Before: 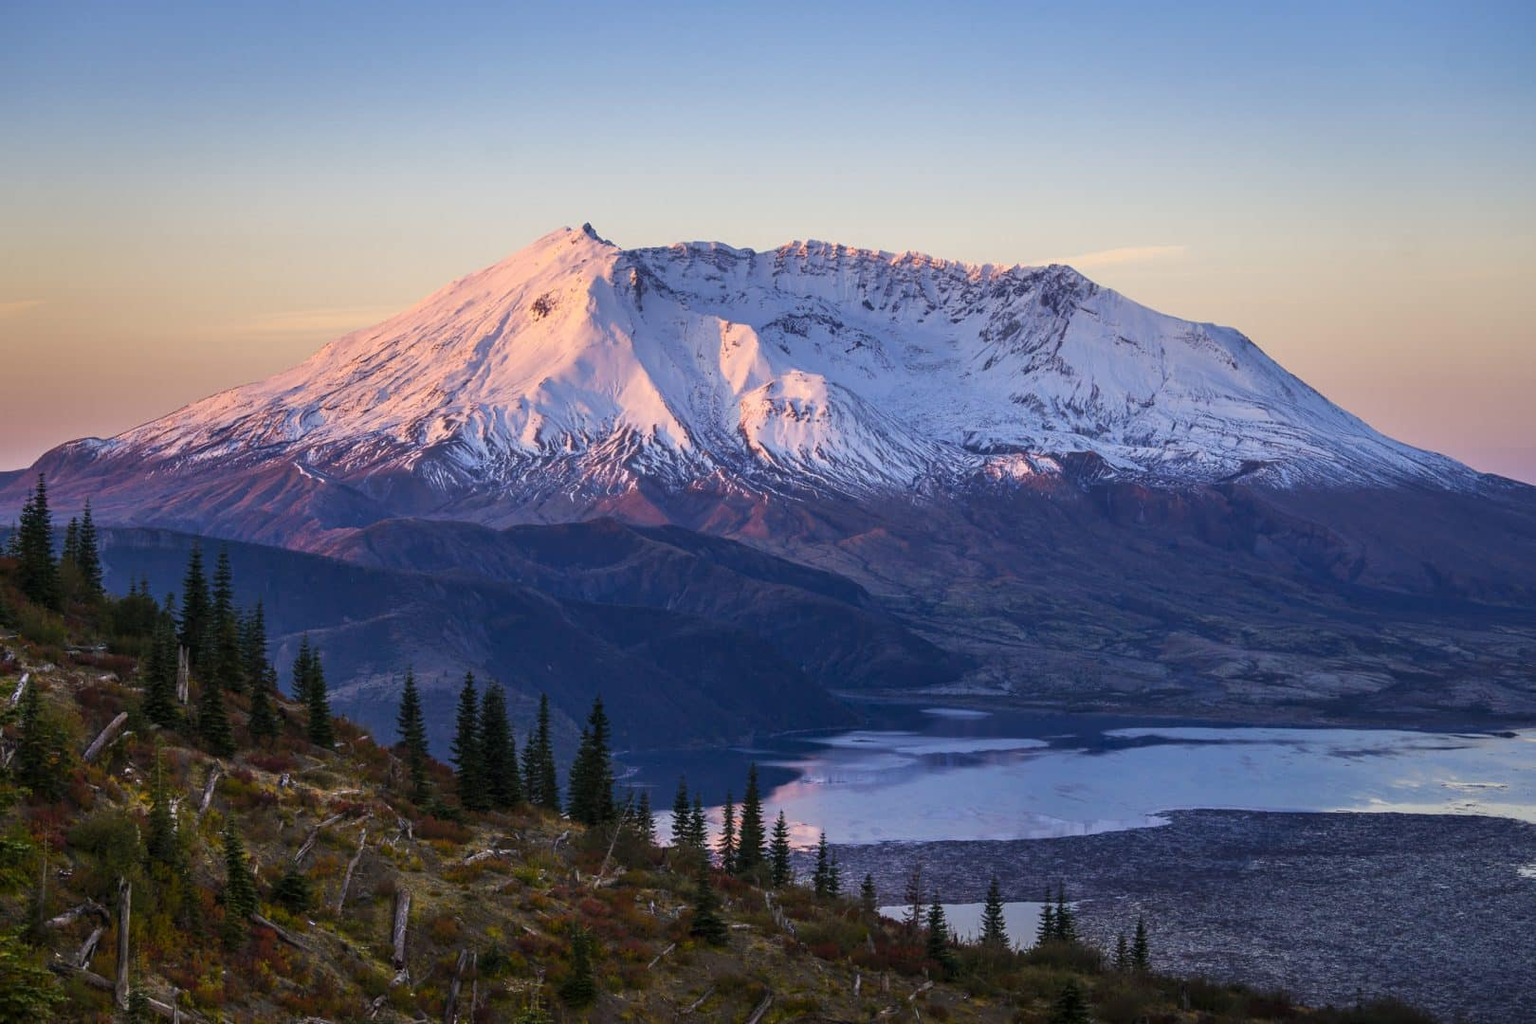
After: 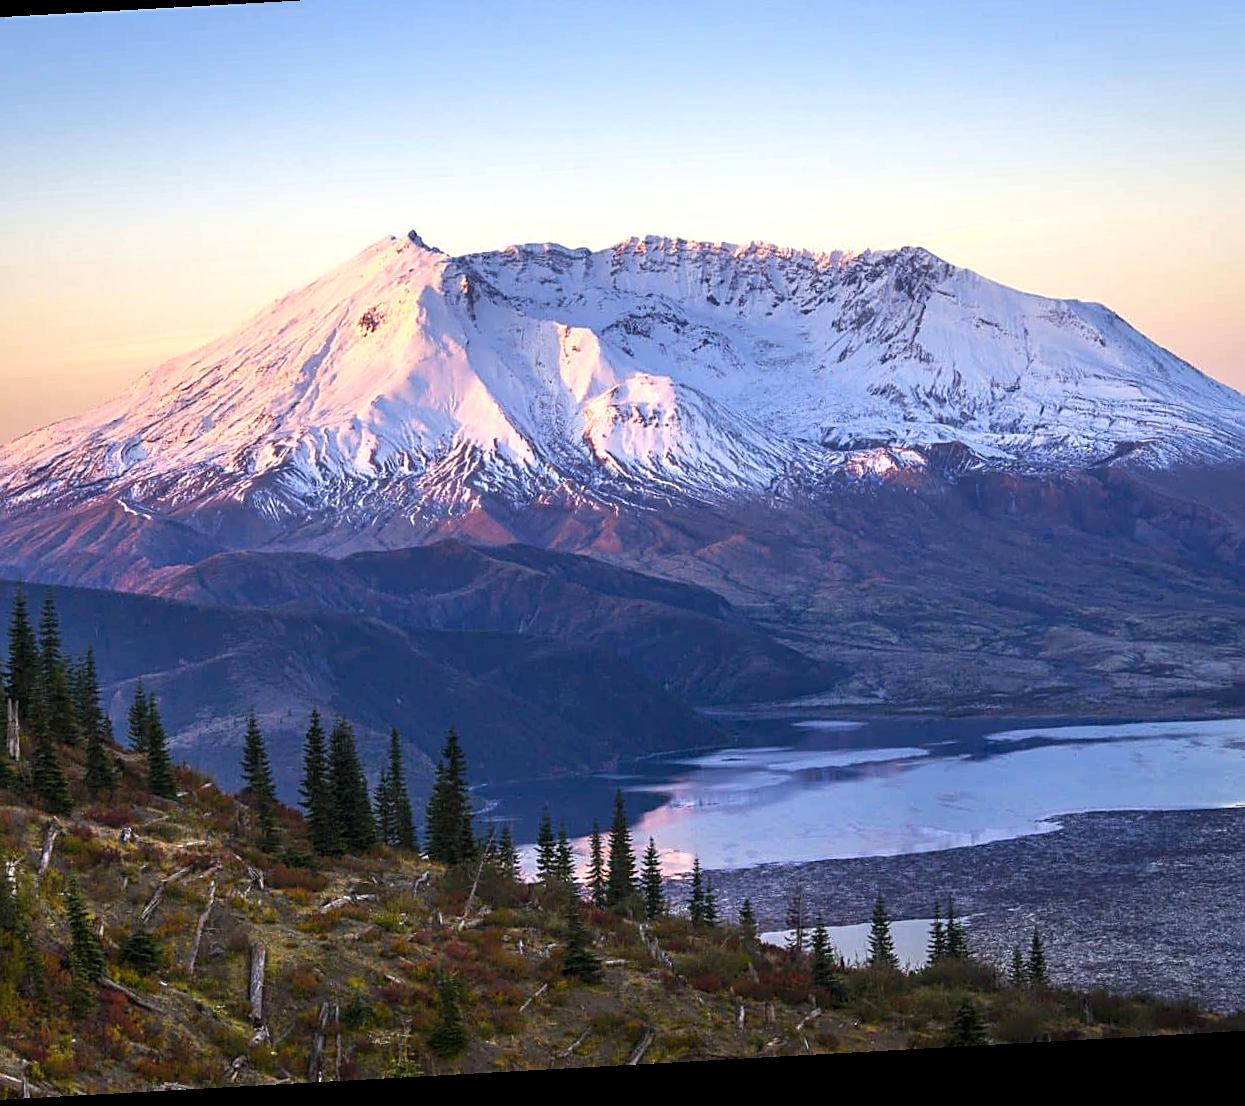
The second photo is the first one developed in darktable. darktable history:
sharpen: on, module defaults
rotate and perspective: rotation -3.18°, automatic cropping off
crop and rotate: left 13.15%, top 5.251%, right 12.609%
exposure: exposure 0.64 EV, compensate highlight preservation false
